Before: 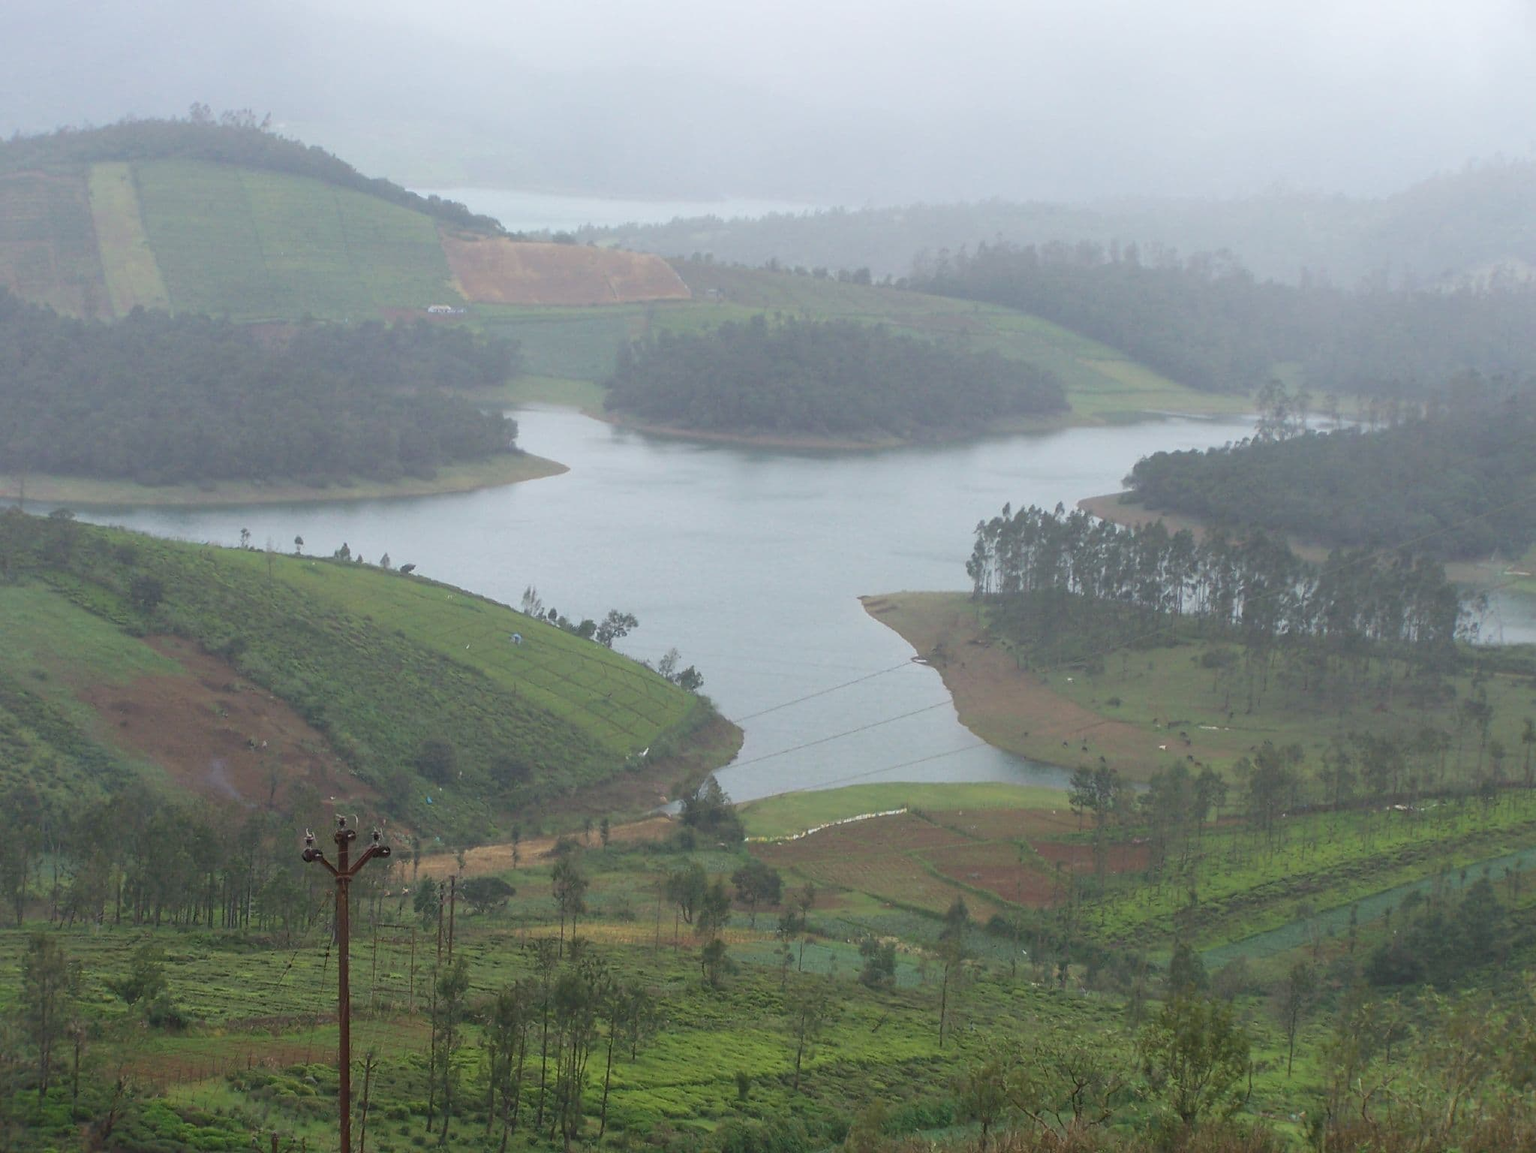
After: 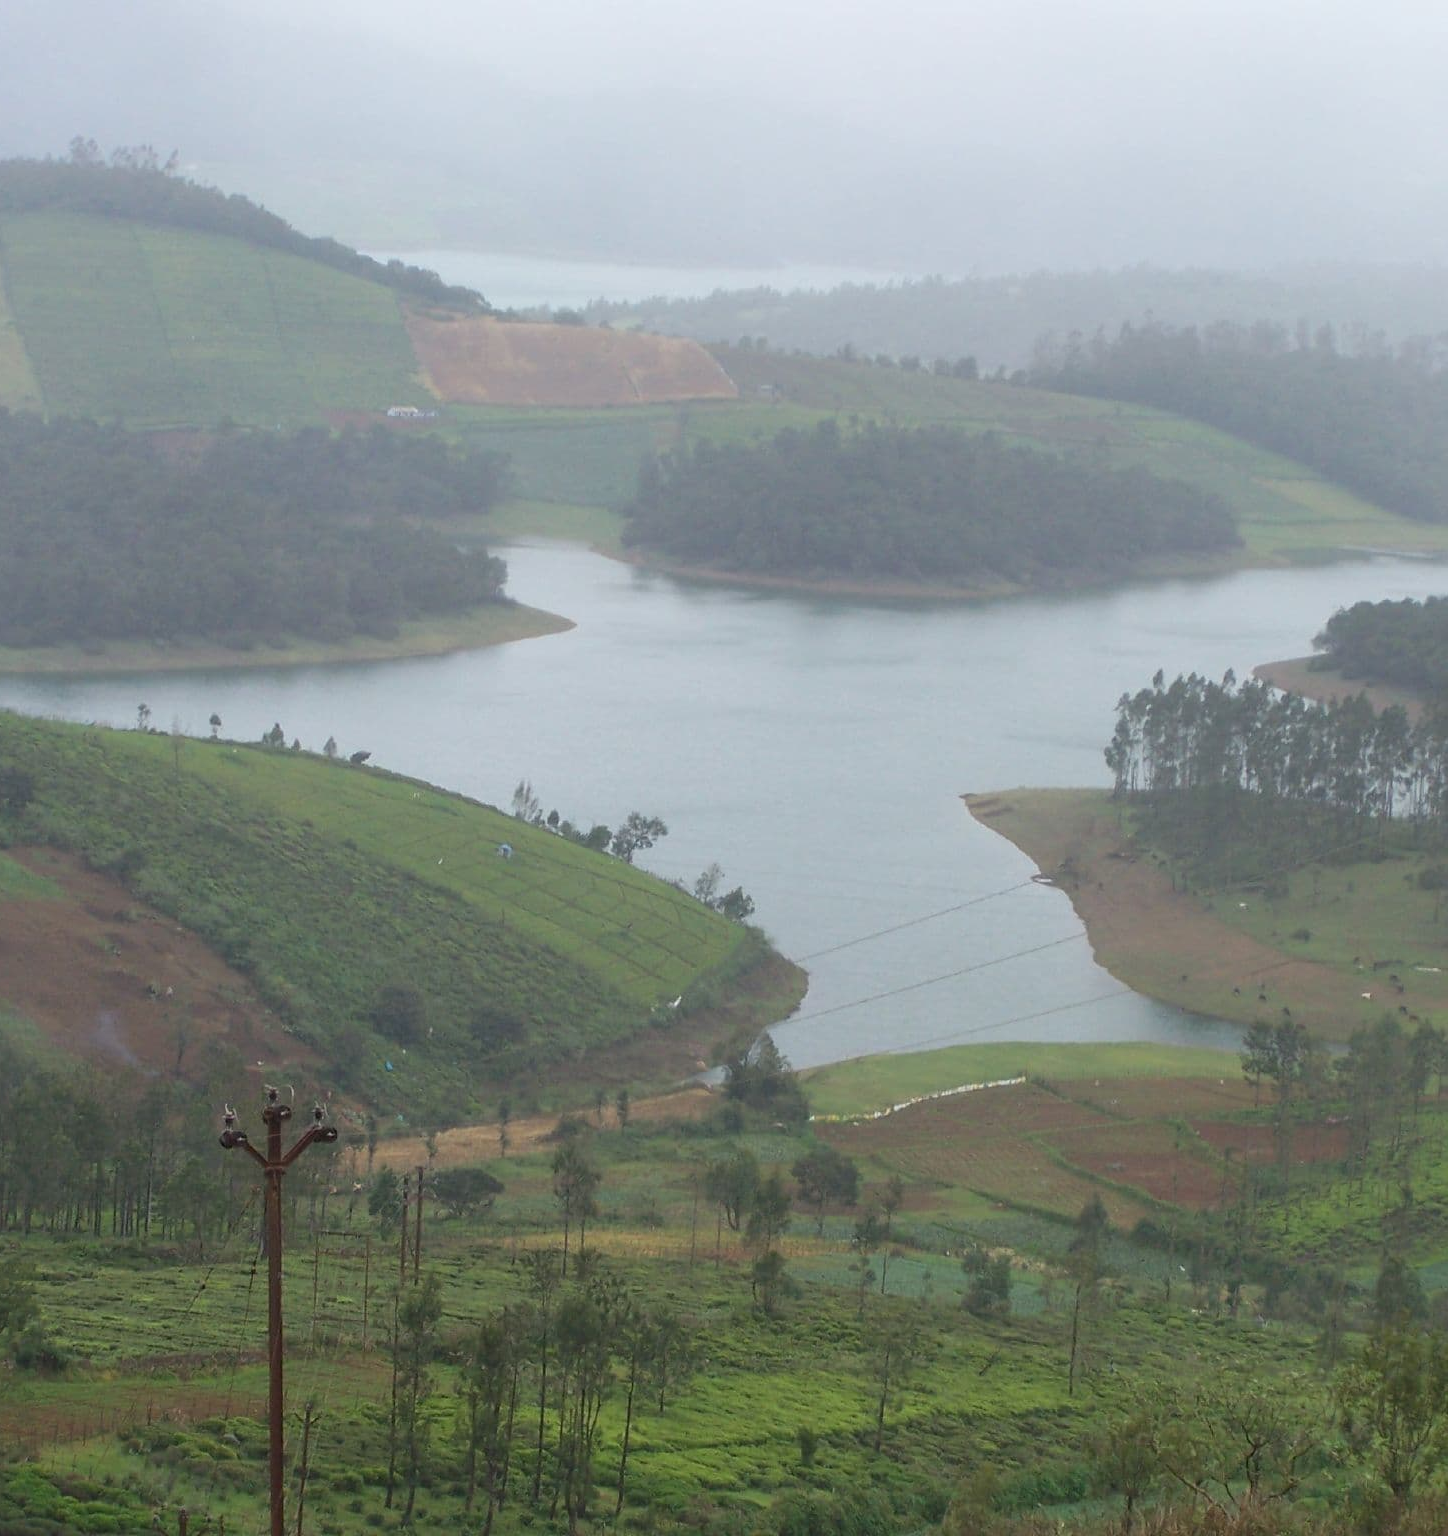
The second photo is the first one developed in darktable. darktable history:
exposure: compensate exposure bias true, compensate highlight preservation false
crop and rotate: left 8.94%, right 20.282%
